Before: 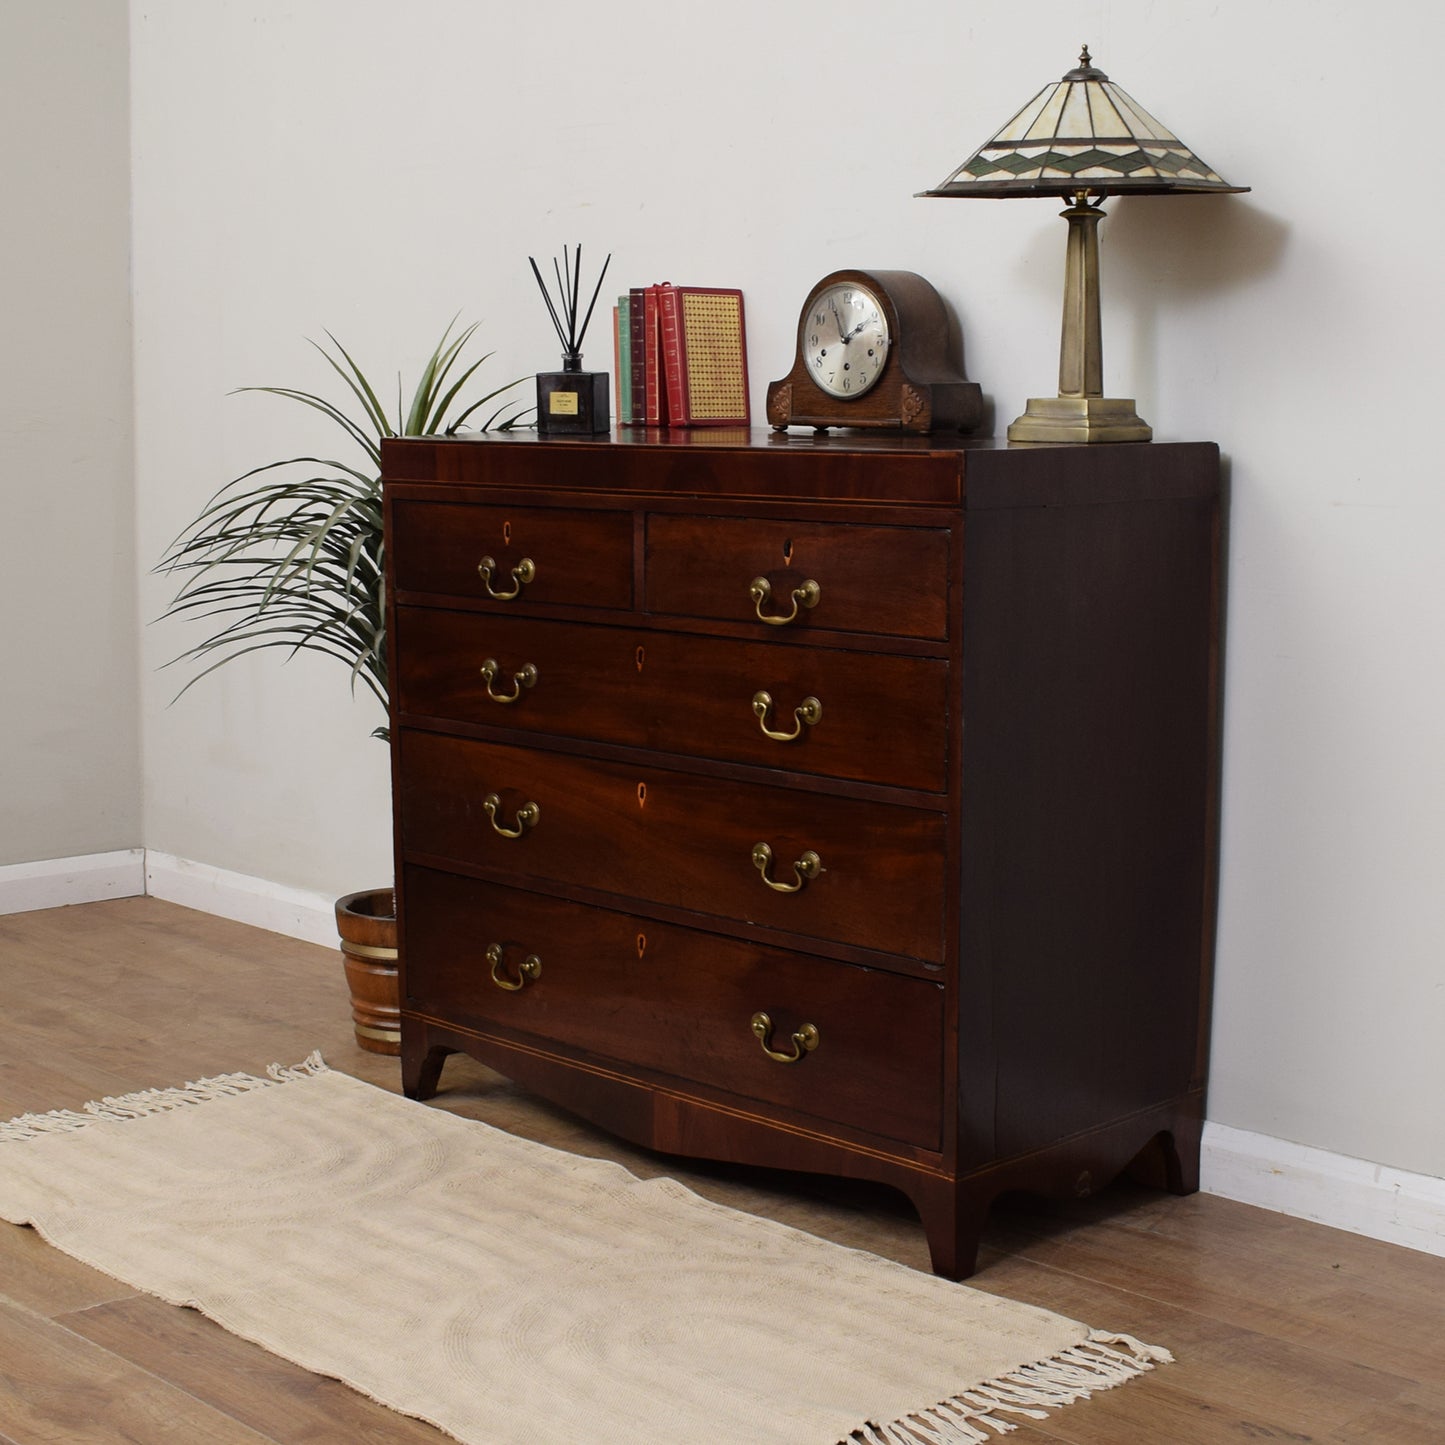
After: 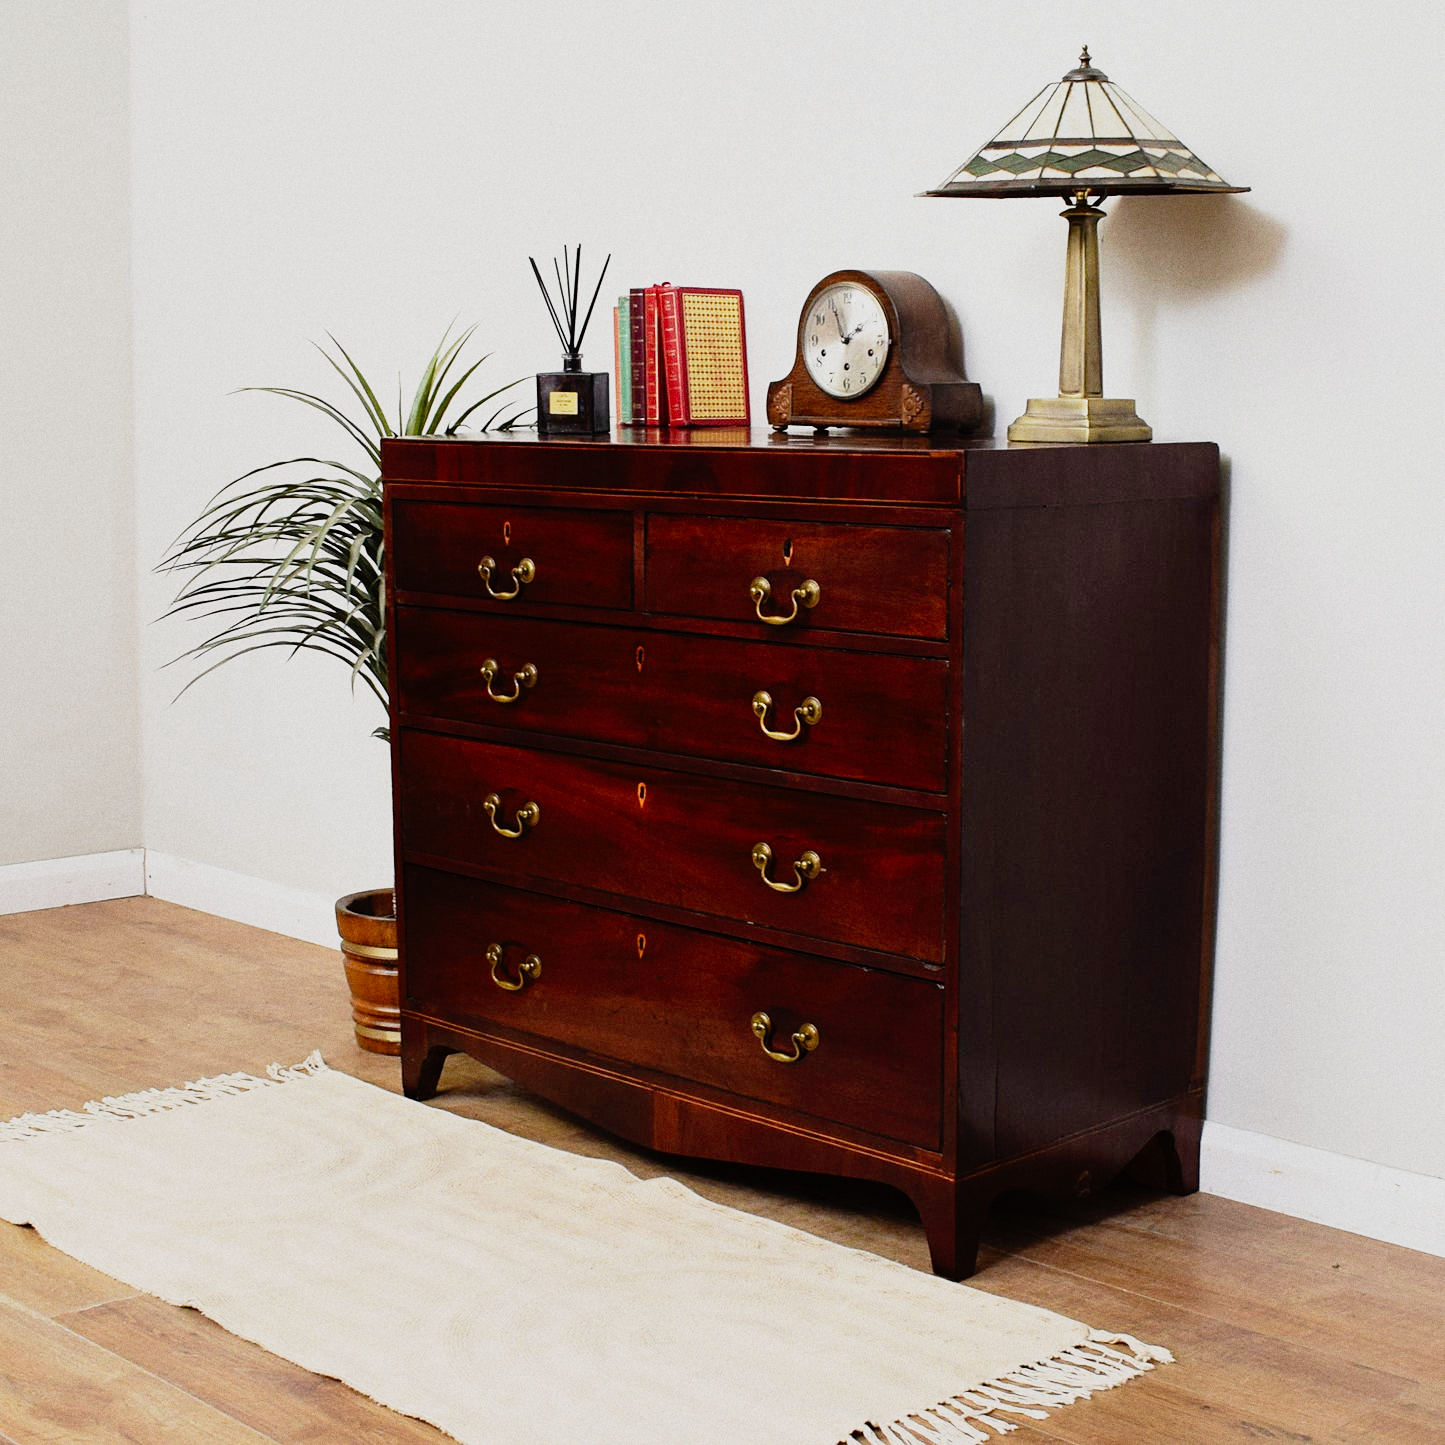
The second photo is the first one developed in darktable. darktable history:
sharpen: amount 0.2
grain: on, module defaults
shadows and highlights: radius 121.13, shadows 21.4, white point adjustment -9.72, highlights -14.39, soften with gaussian
base curve: curves: ch0 [(0, 0) (0.012, 0.01) (0.073, 0.168) (0.31, 0.711) (0.645, 0.957) (1, 1)], preserve colors none
